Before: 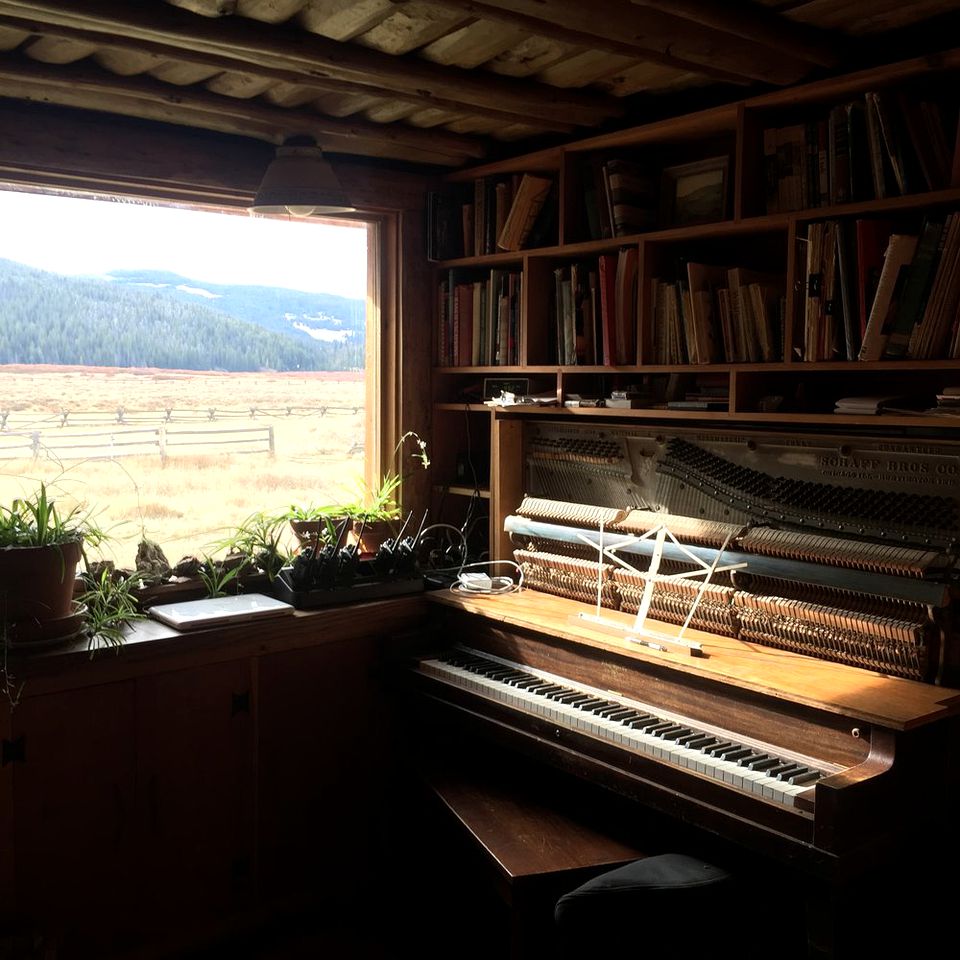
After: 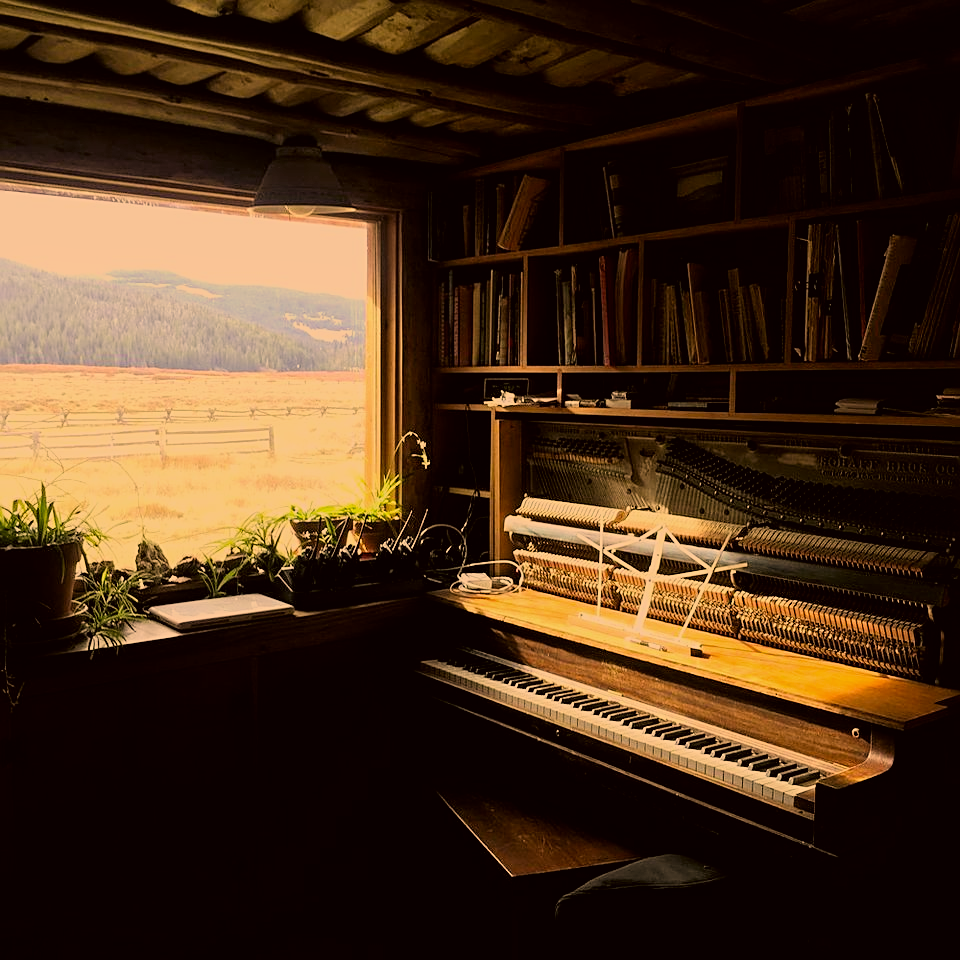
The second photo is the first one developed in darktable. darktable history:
filmic rgb: black relative exposure -7.15 EV, white relative exposure 5.36 EV, hardness 3.02, color science v6 (2022)
color correction: highlights a* 17.94, highlights b* 35.39, shadows a* 1.48, shadows b* 6.42, saturation 1.01
local contrast: mode bilateral grid, contrast 10, coarseness 25, detail 115%, midtone range 0.2
sharpen: on, module defaults
